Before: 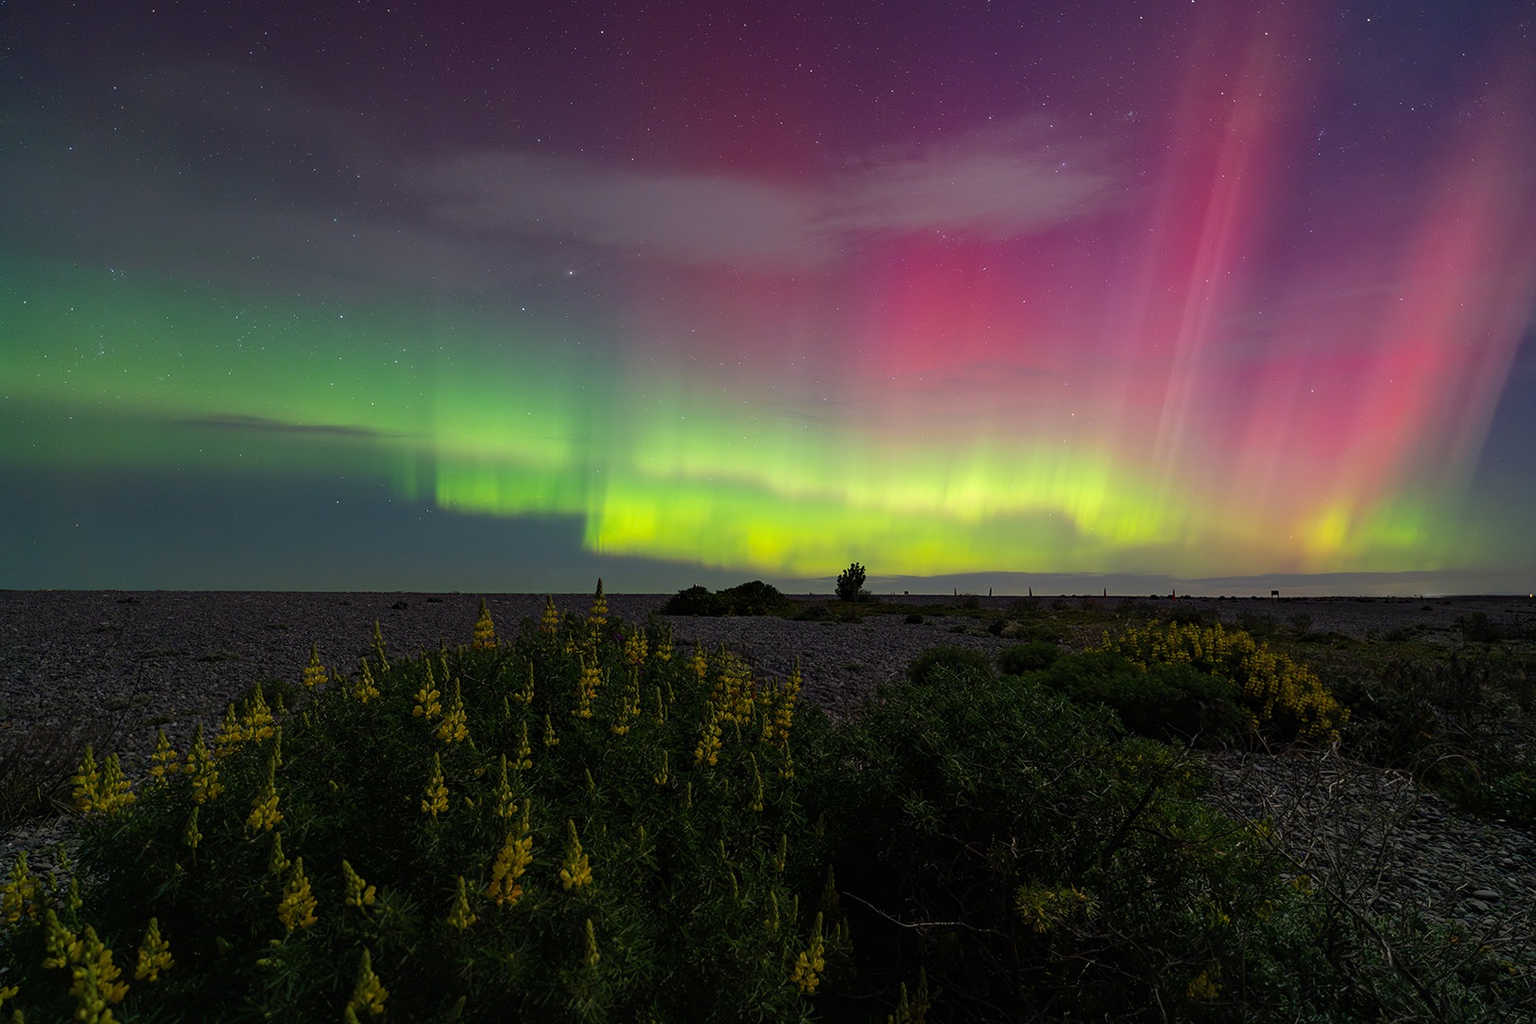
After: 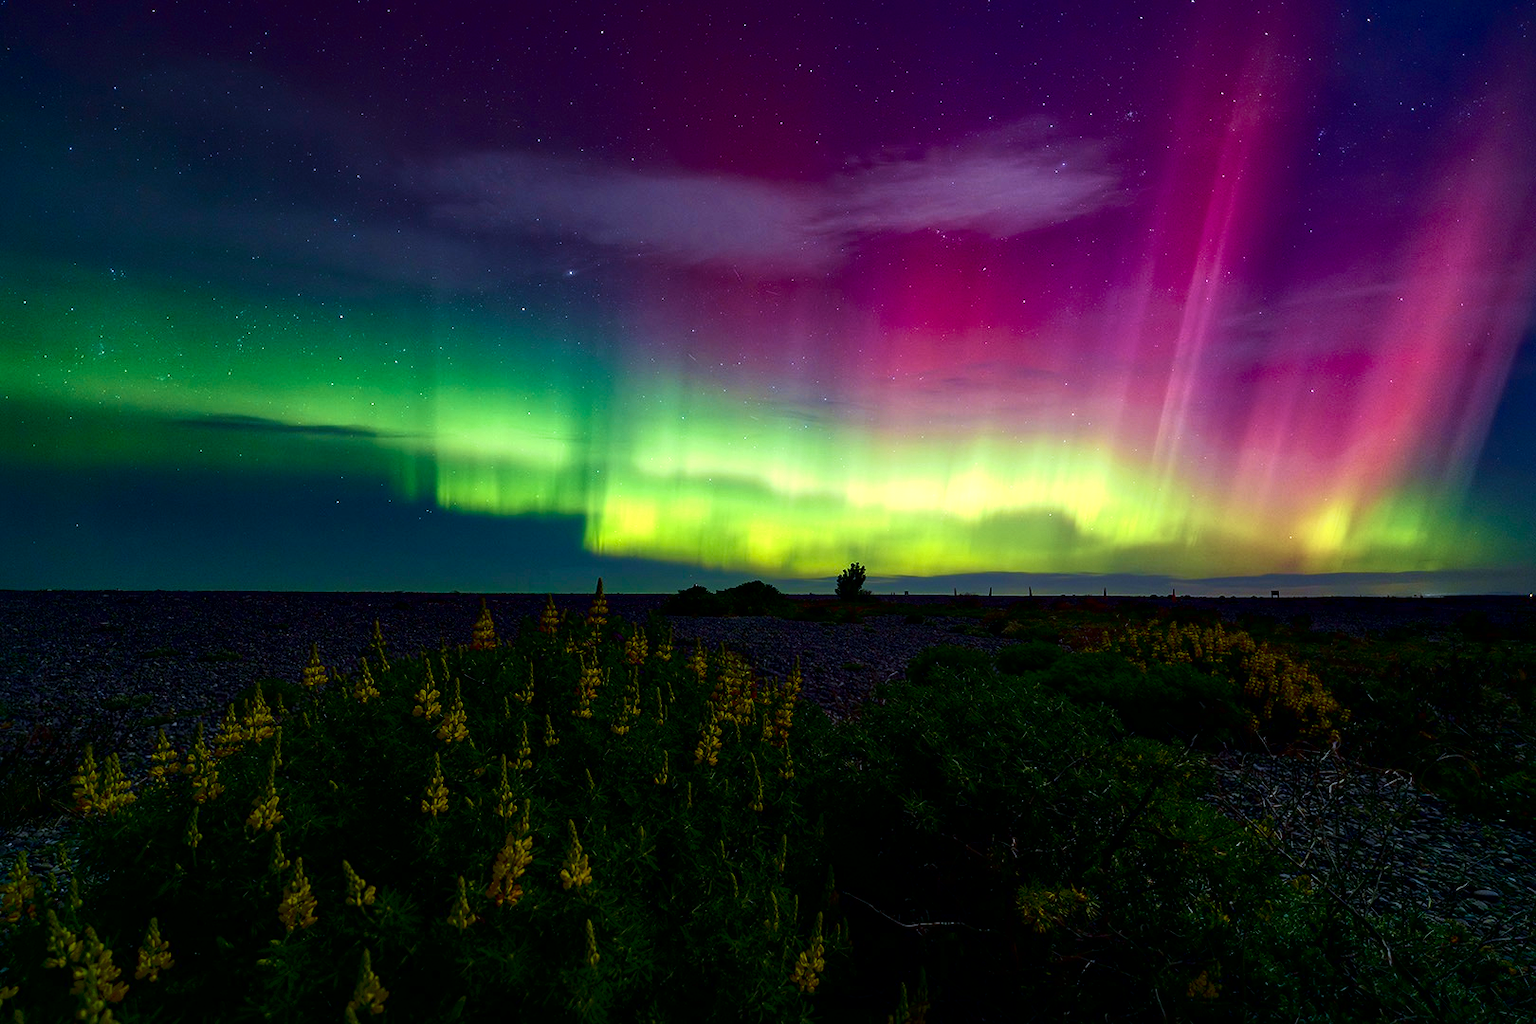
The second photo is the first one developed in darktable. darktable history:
white balance: red 0.924, blue 1.095
velvia: strength 45%
contrast brightness saturation: contrast 0.19, brightness -0.24, saturation 0.11
color balance rgb: perceptual saturation grading › global saturation 25%, perceptual saturation grading › highlights -50%, perceptual saturation grading › shadows 30%, perceptual brilliance grading › global brilliance 12%, global vibrance 20%
local contrast: mode bilateral grid, contrast 20, coarseness 50, detail 171%, midtone range 0.2
